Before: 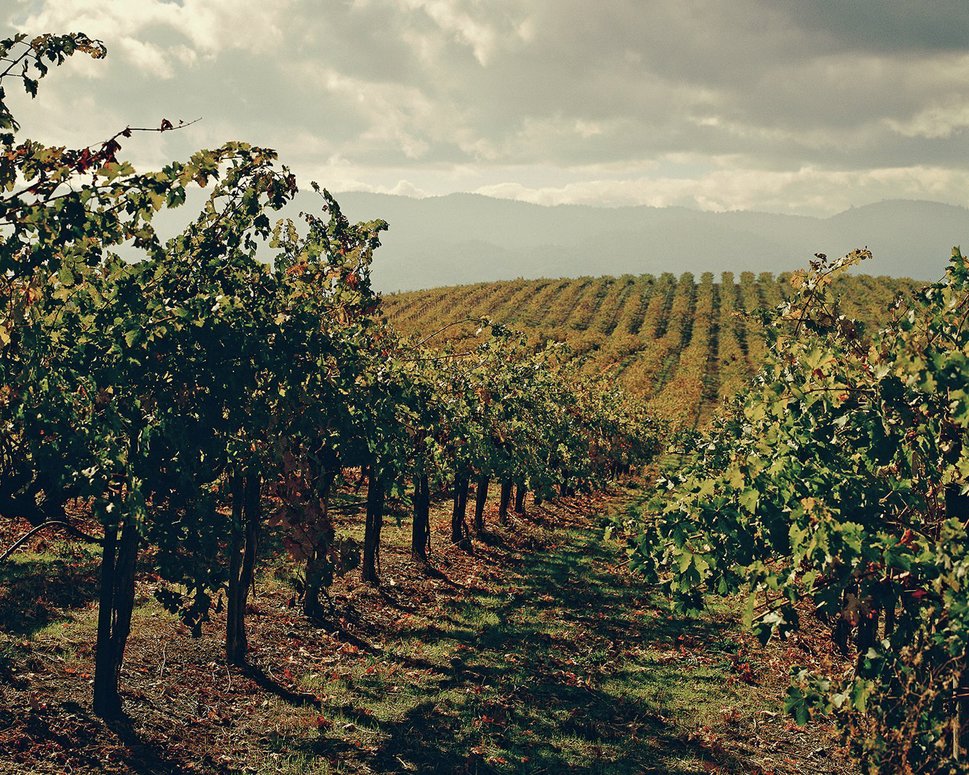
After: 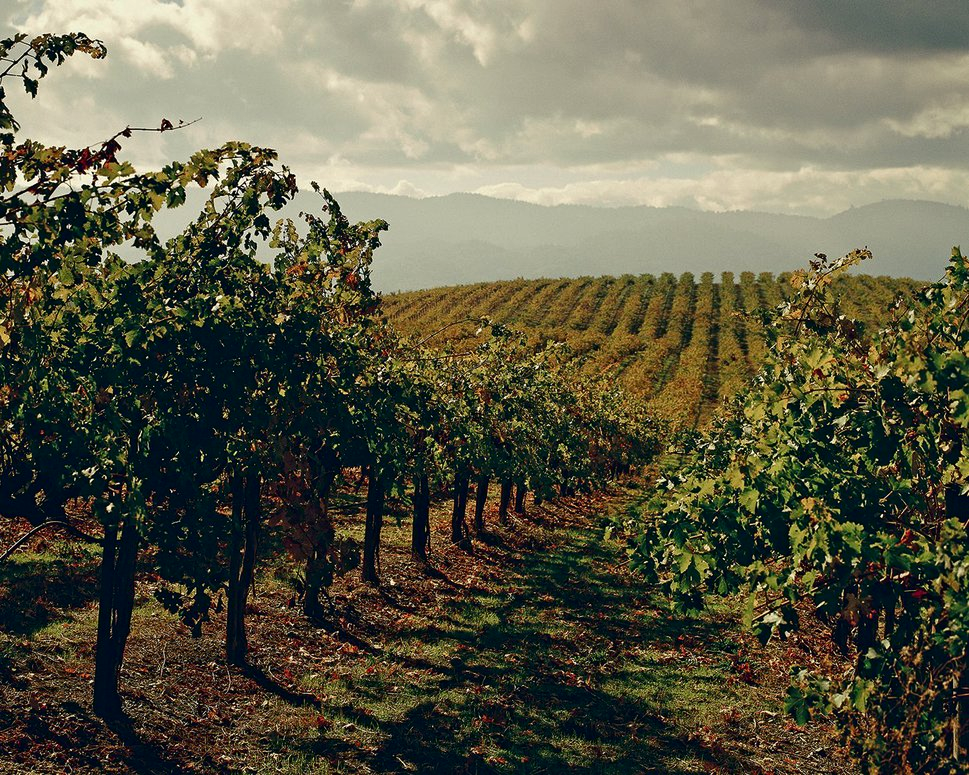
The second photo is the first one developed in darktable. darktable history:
contrast brightness saturation: contrast 0.068, brightness -0.128, saturation 0.064
